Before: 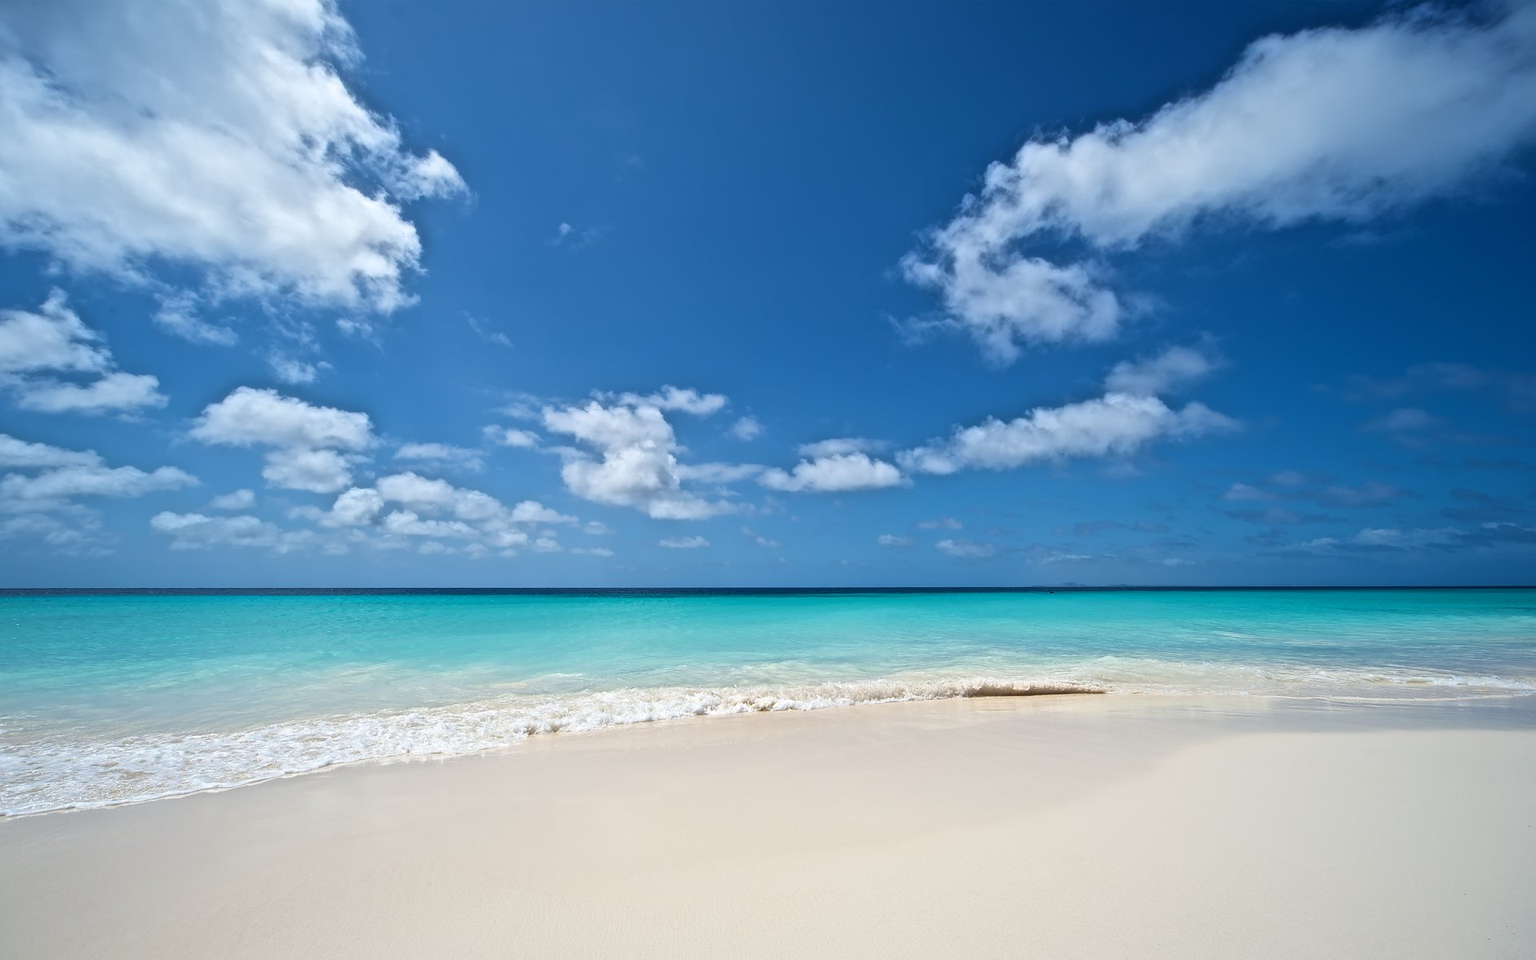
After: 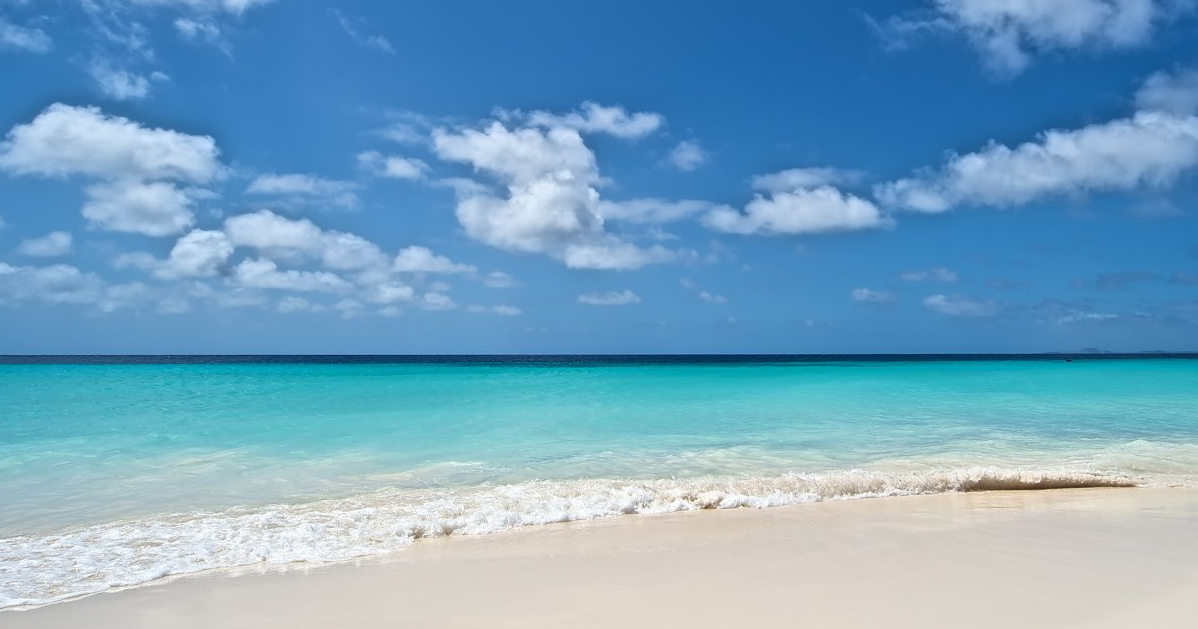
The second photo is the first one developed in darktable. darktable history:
crop: left 12.848%, top 31.724%, right 24.718%, bottom 15.839%
